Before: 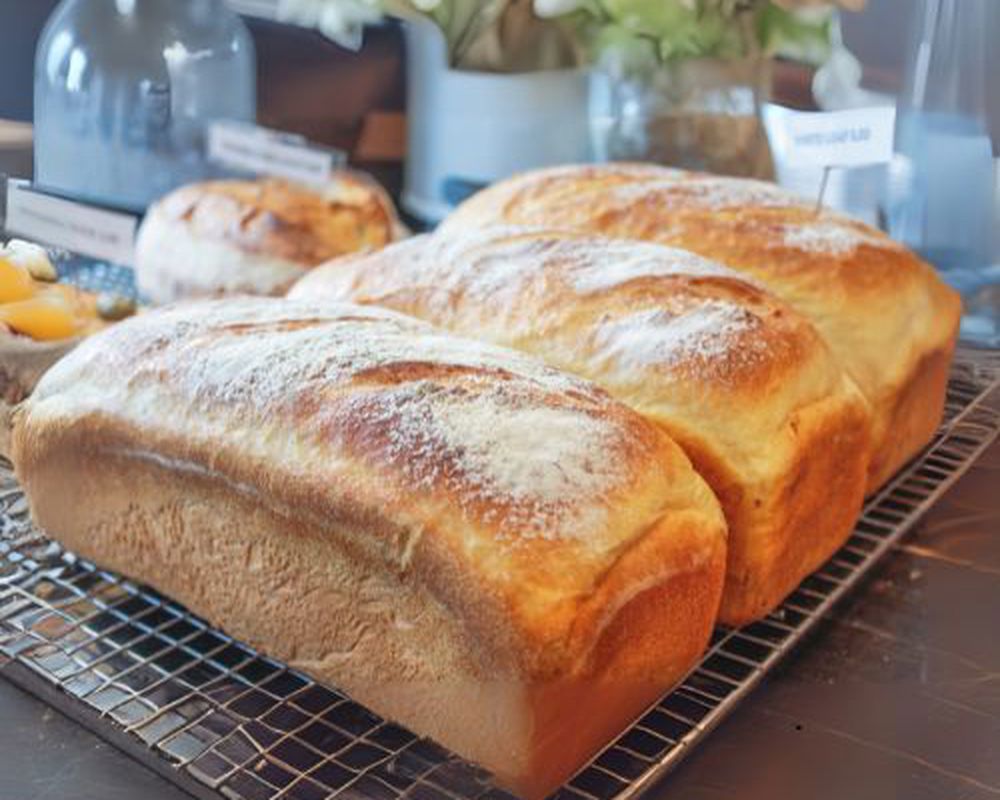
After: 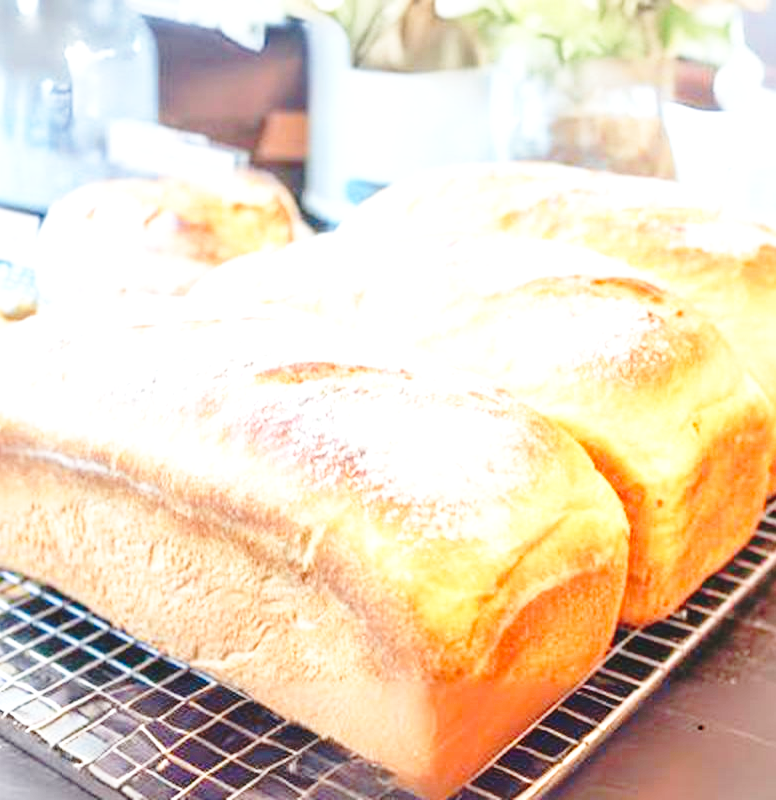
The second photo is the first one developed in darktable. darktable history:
exposure: black level correction 0, exposure 1.28 EV, compensate highlight preservation false
crop: left 9.855%, right 12.468%
tone equalizer: on, module defaults
base curve: curves: ch0 [(0, 0) (0.032, 0.037) (0.105, 0.228) (0.435, 0.76) (0.856, 0.983) (1, 1)], preserve colors none
